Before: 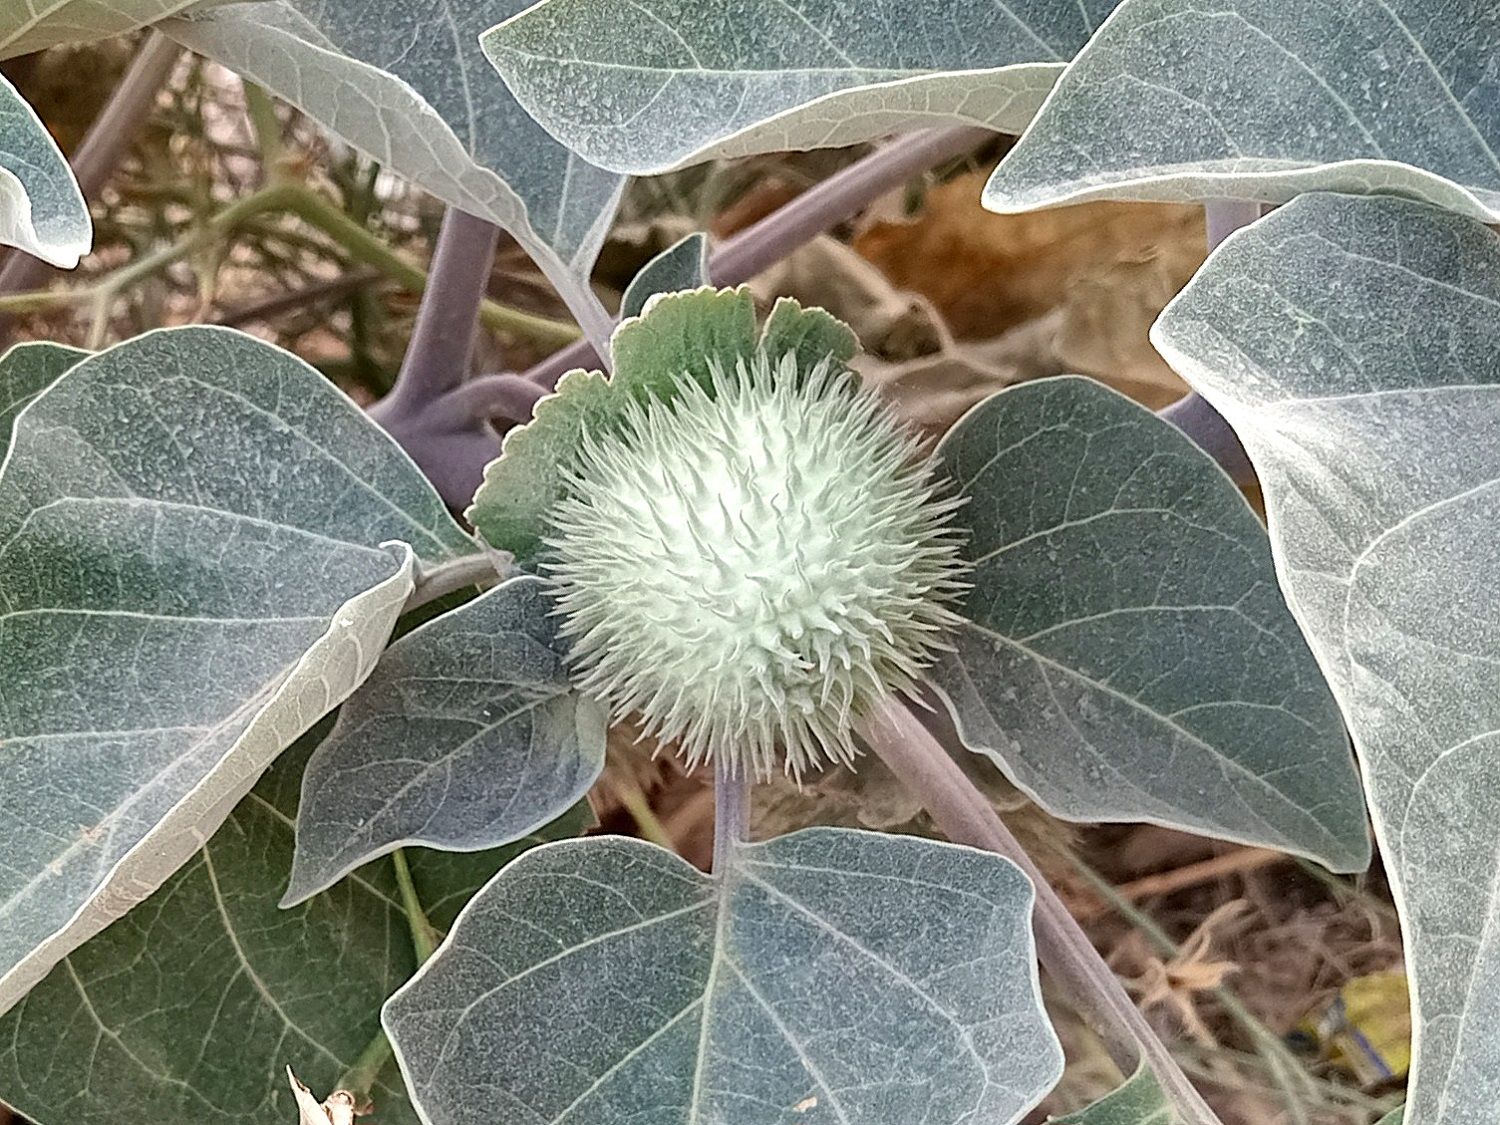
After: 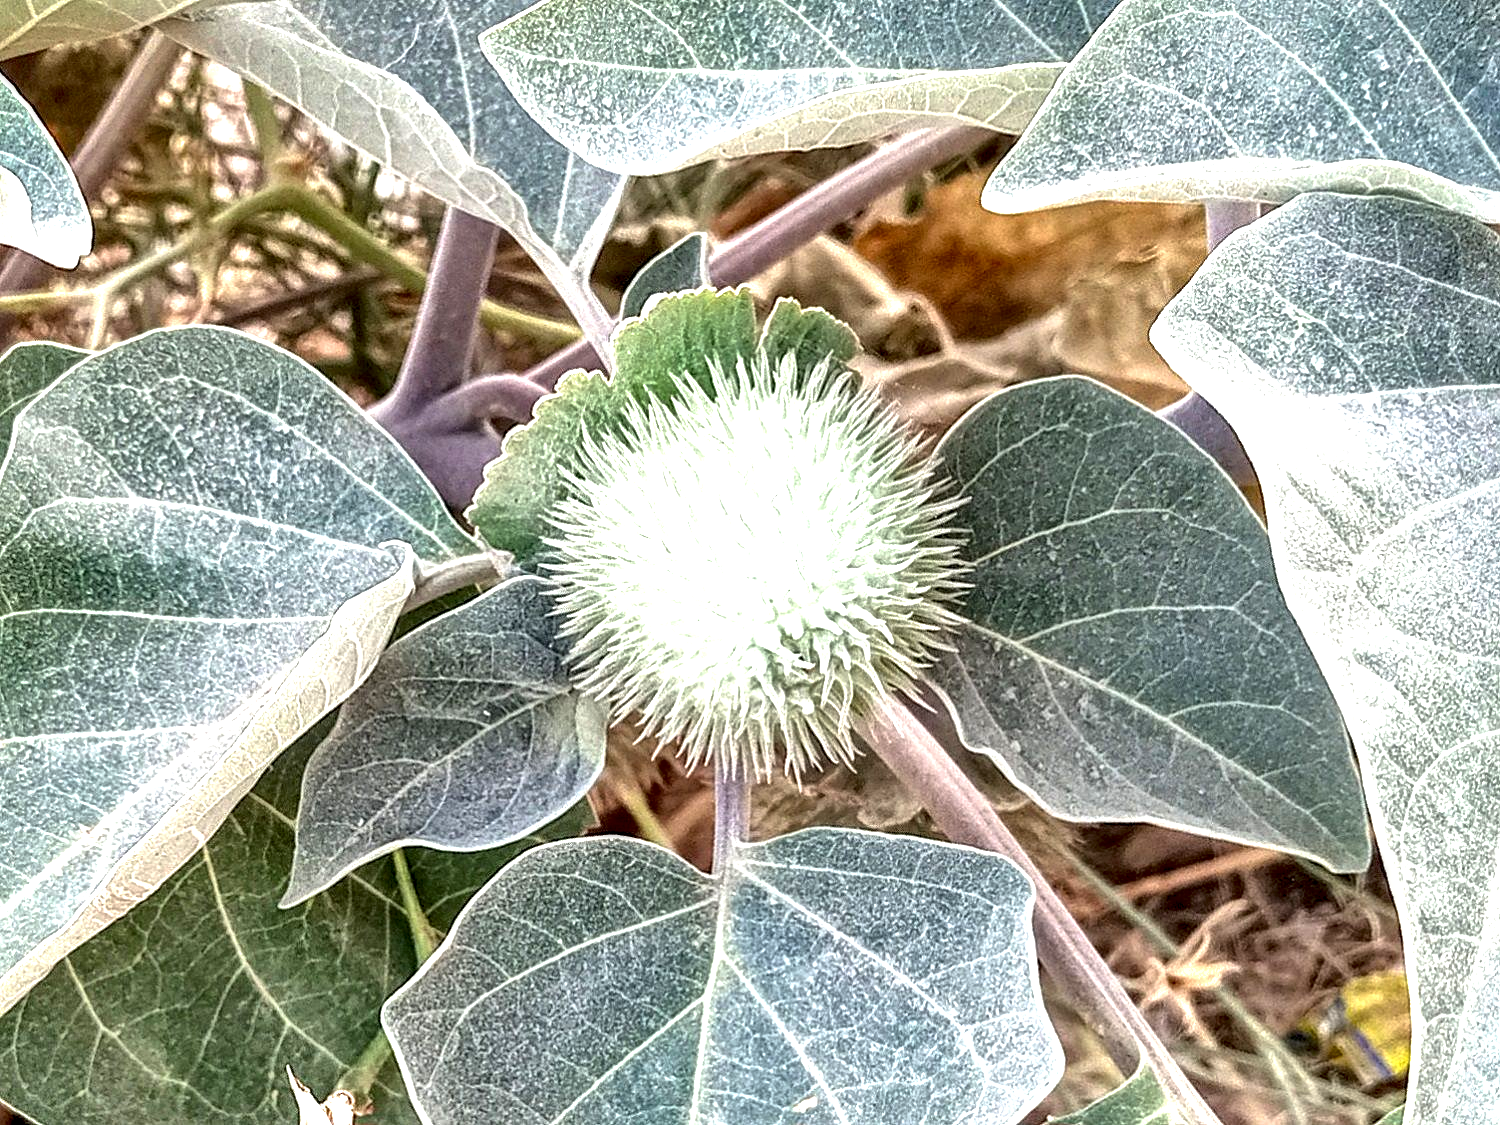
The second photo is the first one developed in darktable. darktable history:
exposure: exposure 0.922 EV, compensate exposure bias true, compensate highlight preservation false
local contrast: highlights 20%, shadows 69%, detail 170%
shadows and highlights: on, module defaults
contrast brightness saturation: contrast 0.099, brightness 0.032, saturation 0.092
